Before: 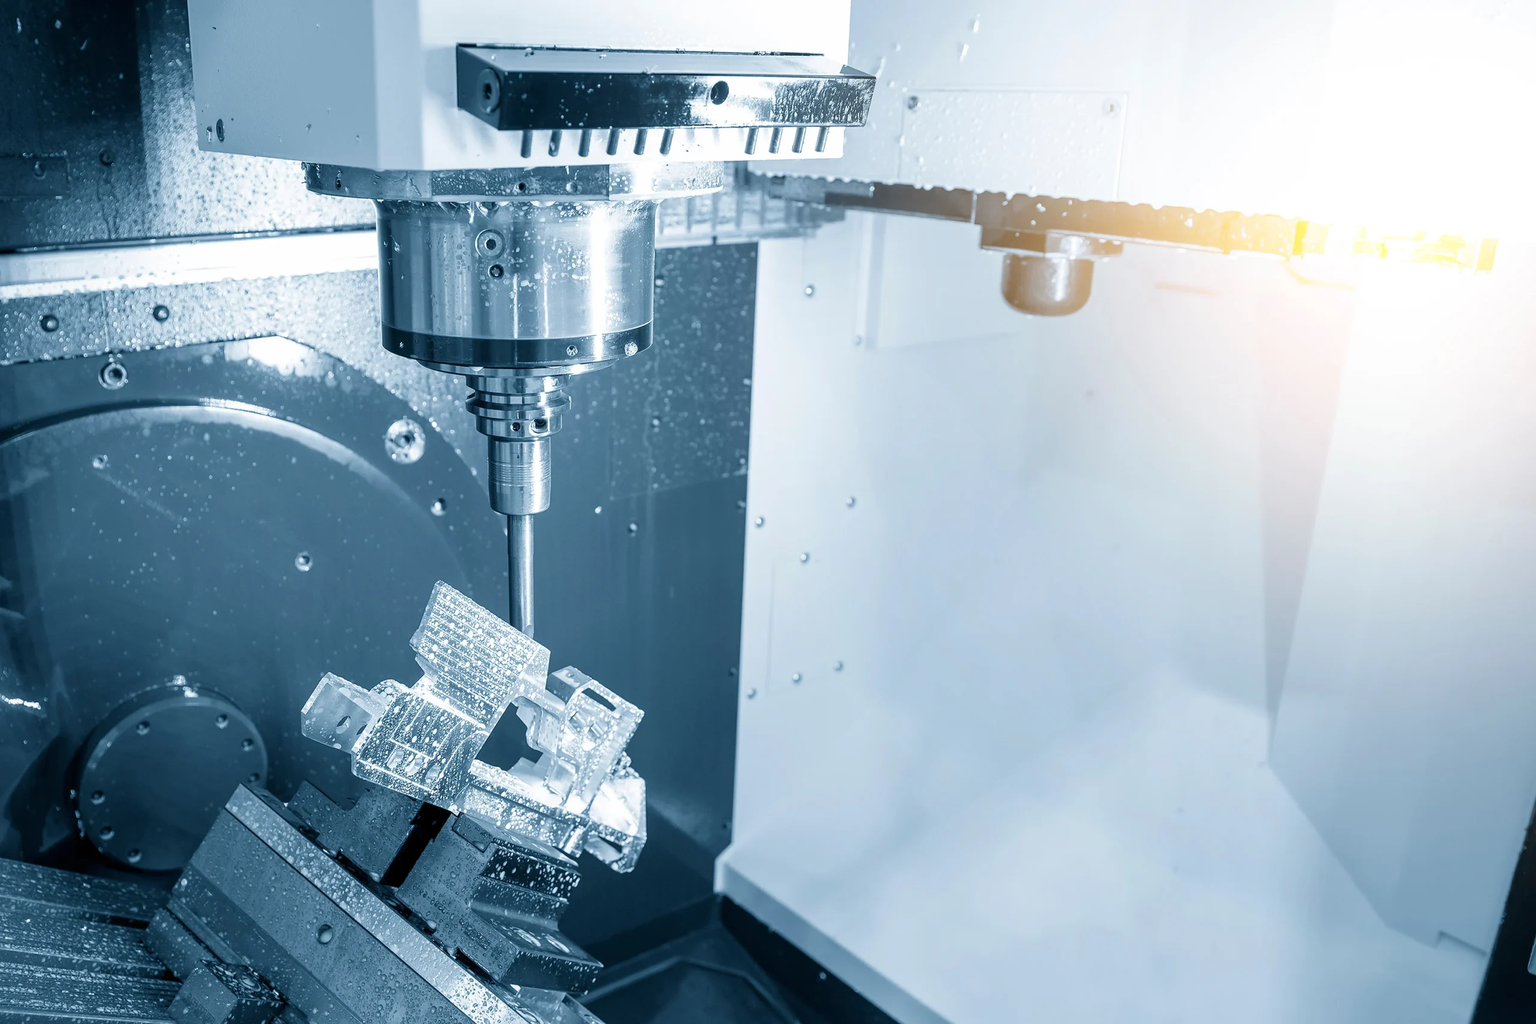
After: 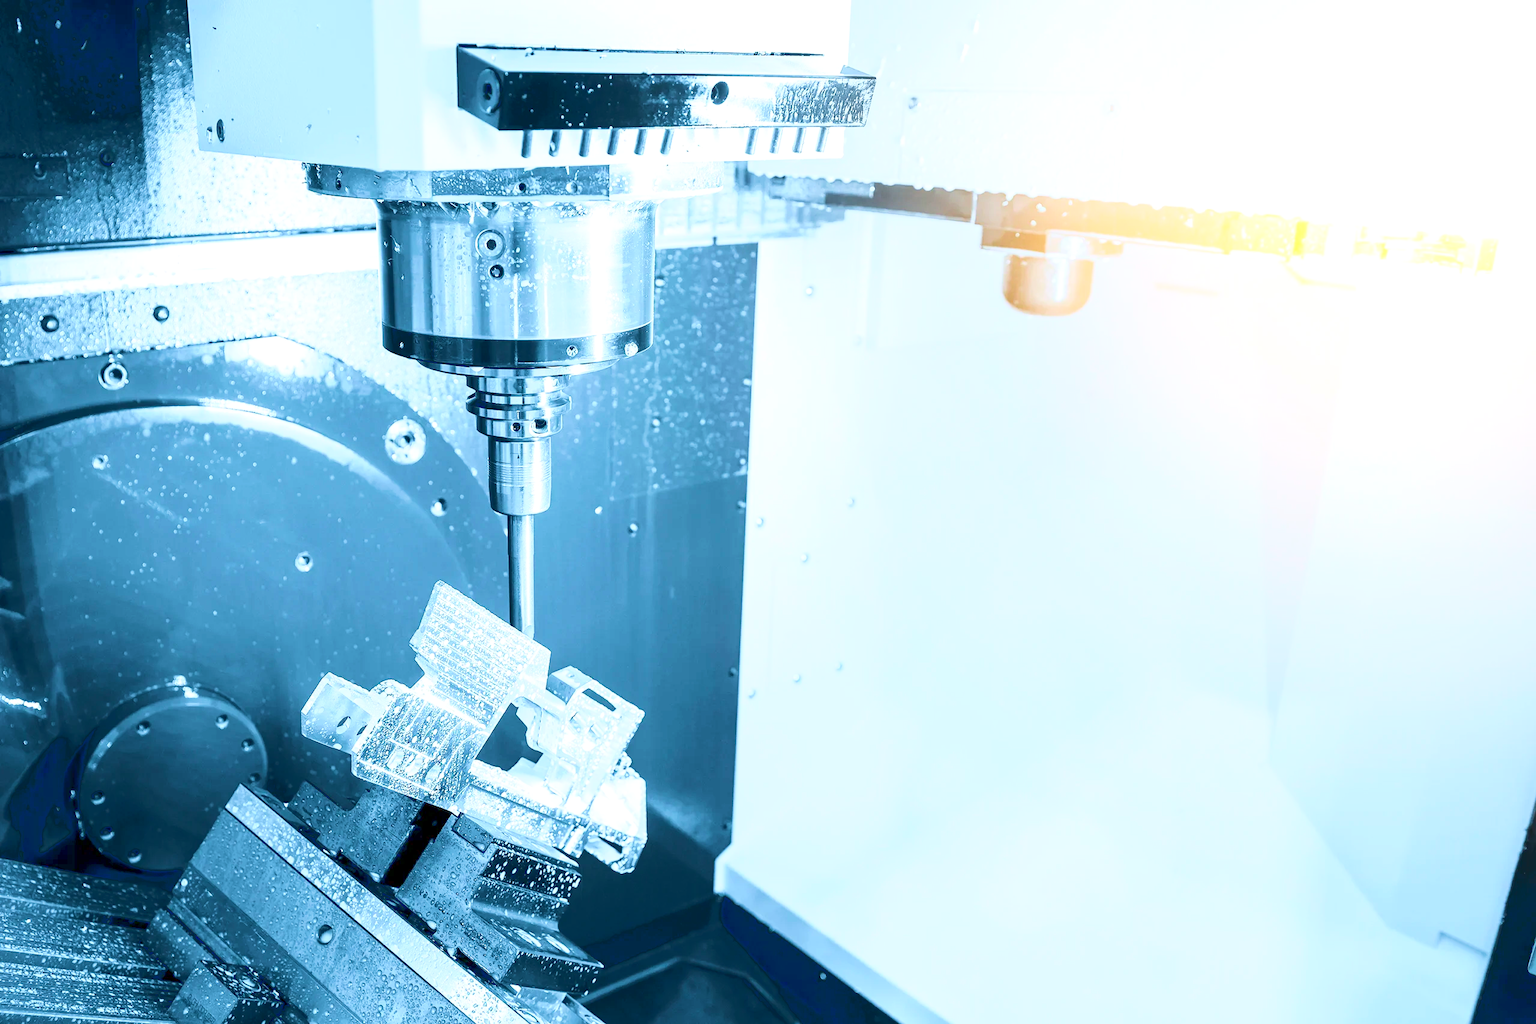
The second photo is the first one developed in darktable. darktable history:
exposure: black level correction 0.001, exposure 0.193 EV, compensate exposure bias true, compensate highlight preservation false
tone curve: curves: ch0 [(0, 0) (0.003, 0.037) (0.011, 0.061) (0.025, 0.104) (0.044, 0.145) (0.069, 0.145) (0.1, 0.127) (0.136, 0.175) (0.177, 0.207) (0.224, 0.252) (0.277, 0.341) (0.335, 0.446) (0.399, 0.554) (0.468, 0.658) (0.543, 0.757) (0.623, 0.843) (0.709, 0.919) (0.801, 0.958) (0.898, 0.975) (1, 1)], color space Lab, linked channels, preserve colors none
velvia: on, module defaults
